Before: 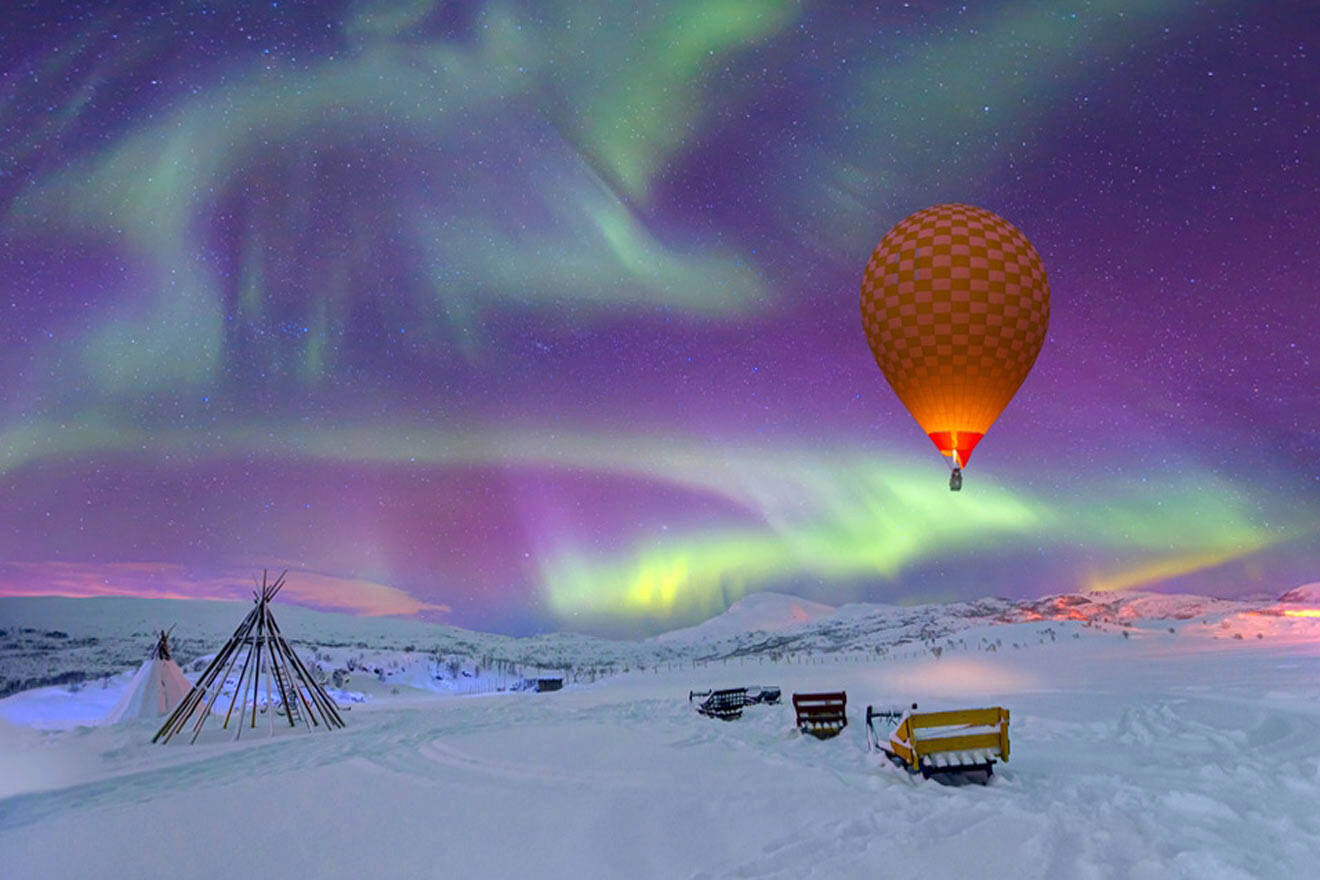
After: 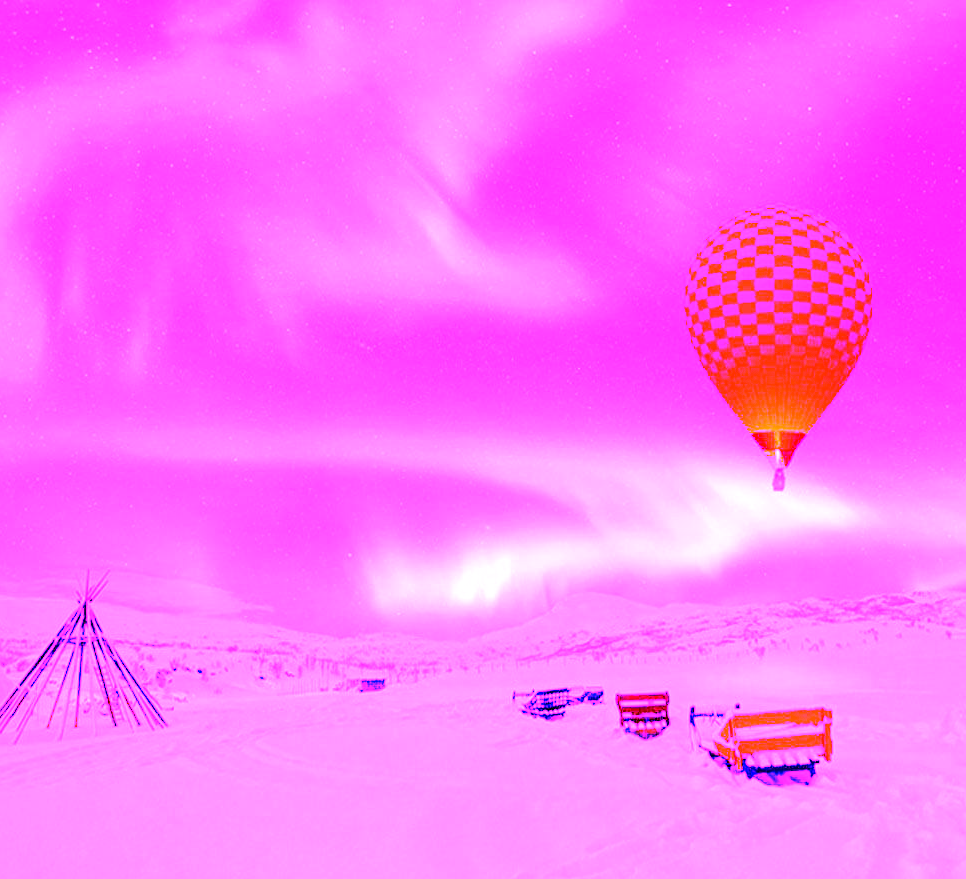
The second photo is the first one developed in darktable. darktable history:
crop: left 13.443%, right 13.31%
white balance: red 8, blue 8
